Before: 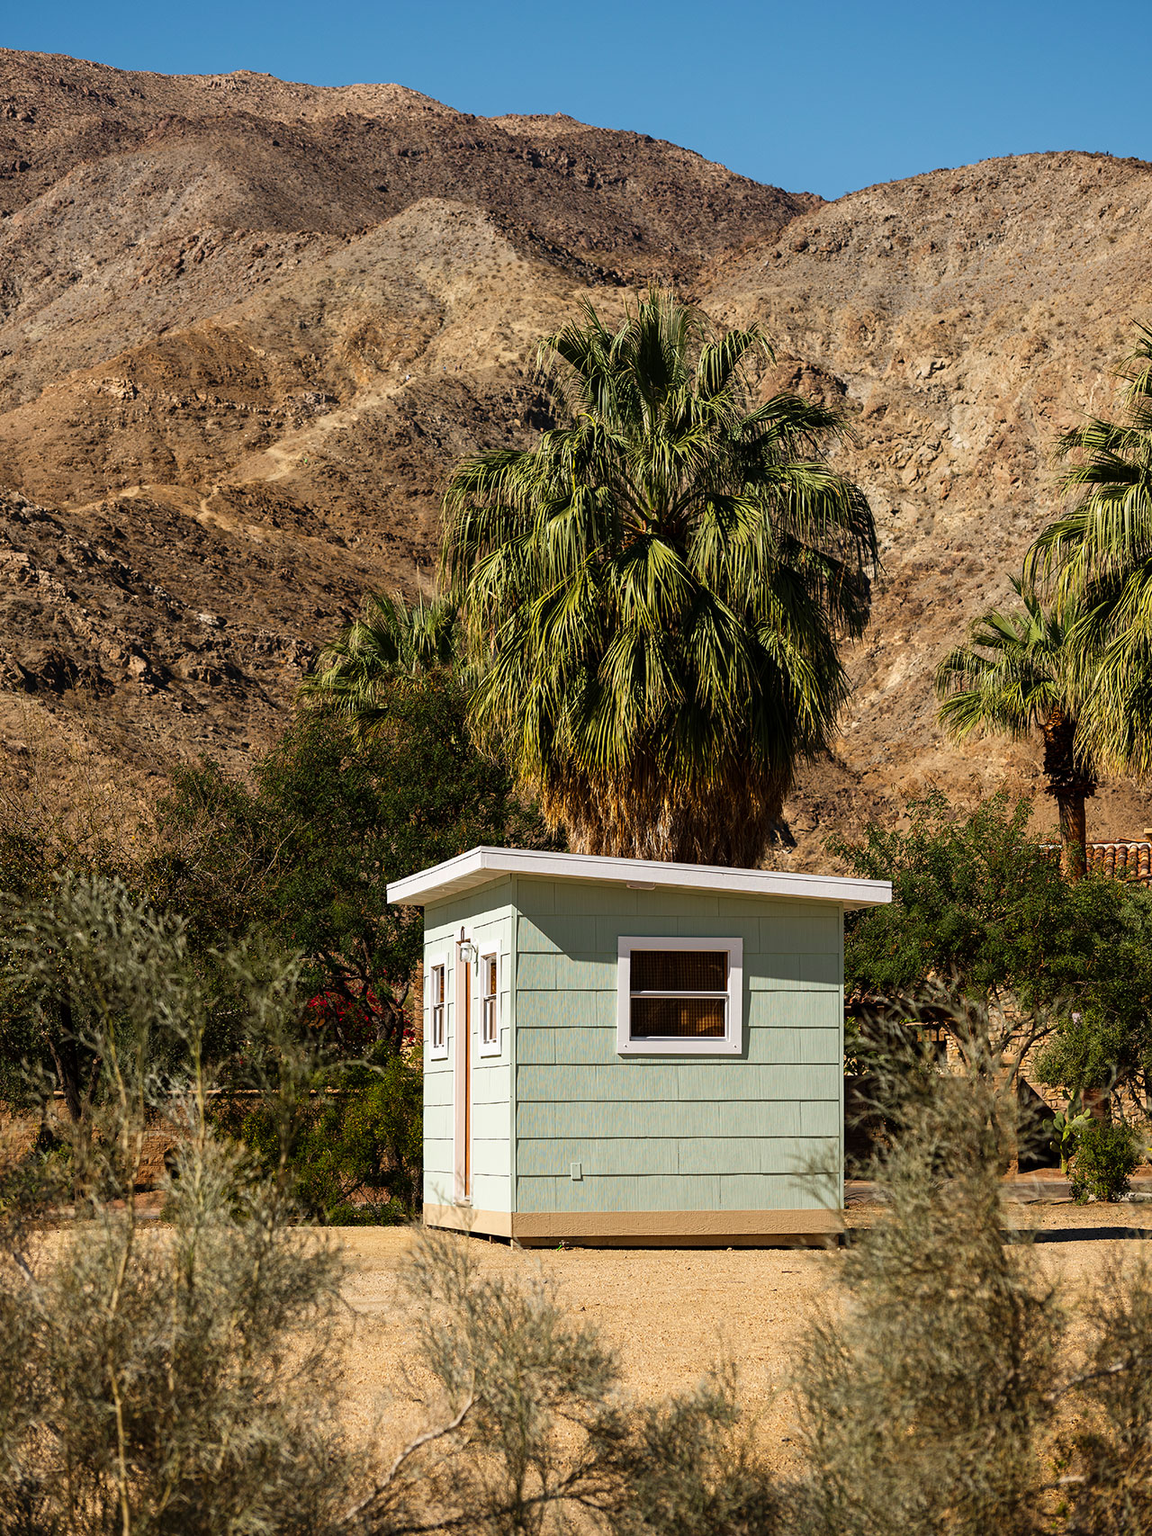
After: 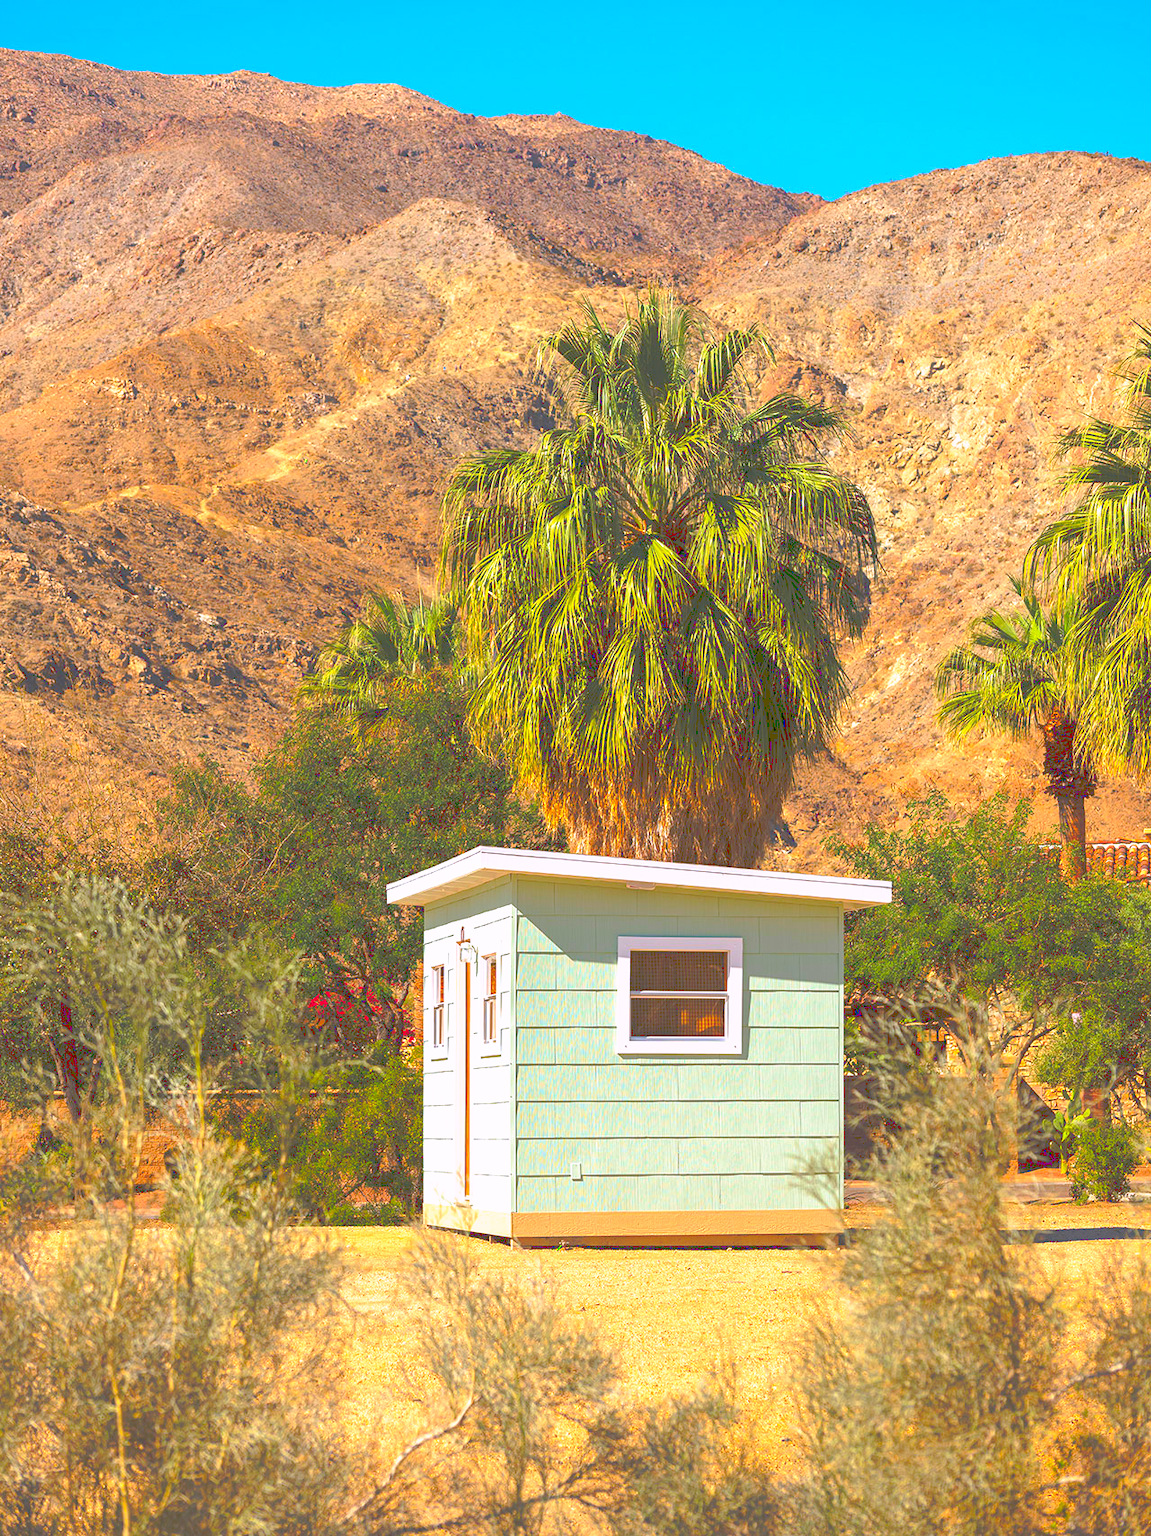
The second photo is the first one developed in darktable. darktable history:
white balance: red 0.976, blue 1.04
color correction: highlights a* 1.59, highlights b* -1.7, saturation 2.48
tone curve: curves: ch0 [(0, 0) (0.003, 0.326) (0.011, 0.332) (0.025, 0.352) (0.044, 0.378) (0.069, 0.4) (0.1, 0.416) (0.136, 0.432) (0.177, 0.468) (0.224, 0.509) (0.277, 0.554) (0.335, 0.6) (0.399, 0.642) (0.468, 0.693) (0.543, 0.753) (0.623, 0.818) (0.709, 0.897) (0.801, 0.974) (0.898, 0.991) (1, 1)], preserve colors none
